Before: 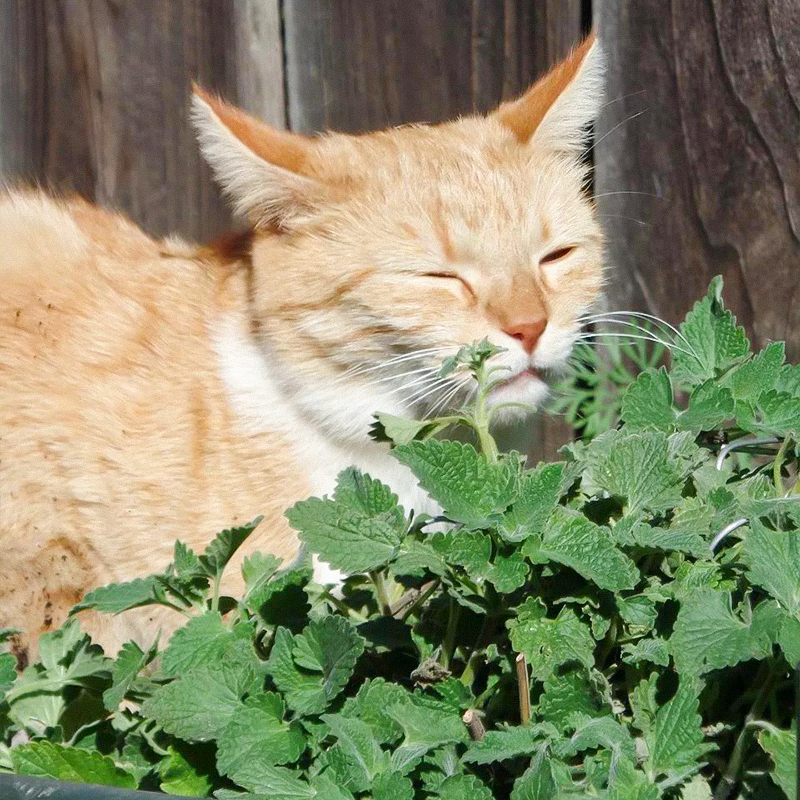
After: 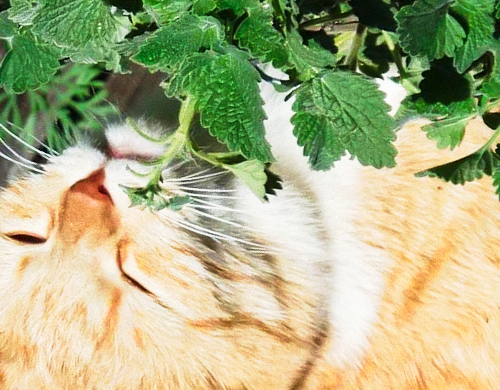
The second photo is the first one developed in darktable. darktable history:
tone equalizer: -7 EV 0.202 EV, -6 EV 0.145 EV, -5 EV 0.07 EV, -4 EV 0.045 EV, -2 EV -0.032 EV, -1 EV -0.033 EV, +0 EV -0.068 EV
tone curve: curves: ch0 [(0, 0) (0.003, 0.007) (0.011, 0.01) (0.025, 0.016) (0.044, 0.025) (0.069, 0.036) (0.1, 0.052) (0.136, 0.073) (0.177, 0.103) (0.224, 0.135) (0.277, 0.177) (0.335, 0.233) (0.399, 0.303) (0.468, 0.376) (0.543, 0.469) (0.623, 0.581) (0.709, 0.723) (0.801, 0.863) (0.898, 0.938) (1, 1)], preserve colors none
crop and rotate: angle 147.64°, left 9.213%, top 15.595%, right 4.446%, bottom 17.085%
exposure: black level correction 0.001, exposure 0.016 EV, compensate exposure bias true, compensate highlight preservation false
